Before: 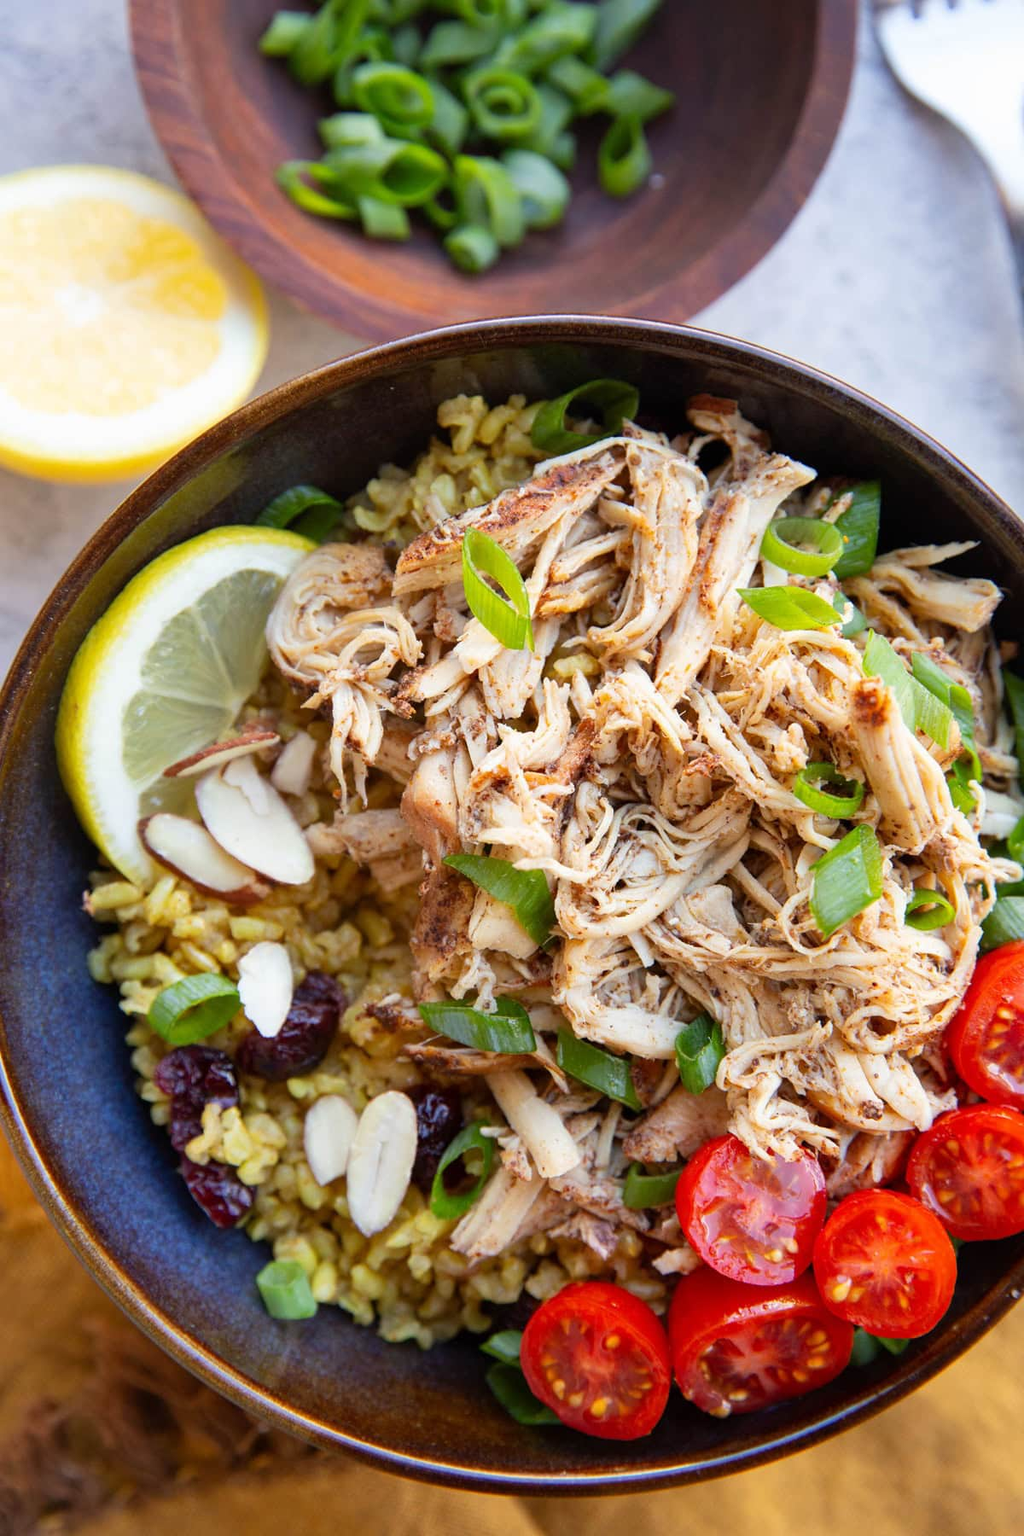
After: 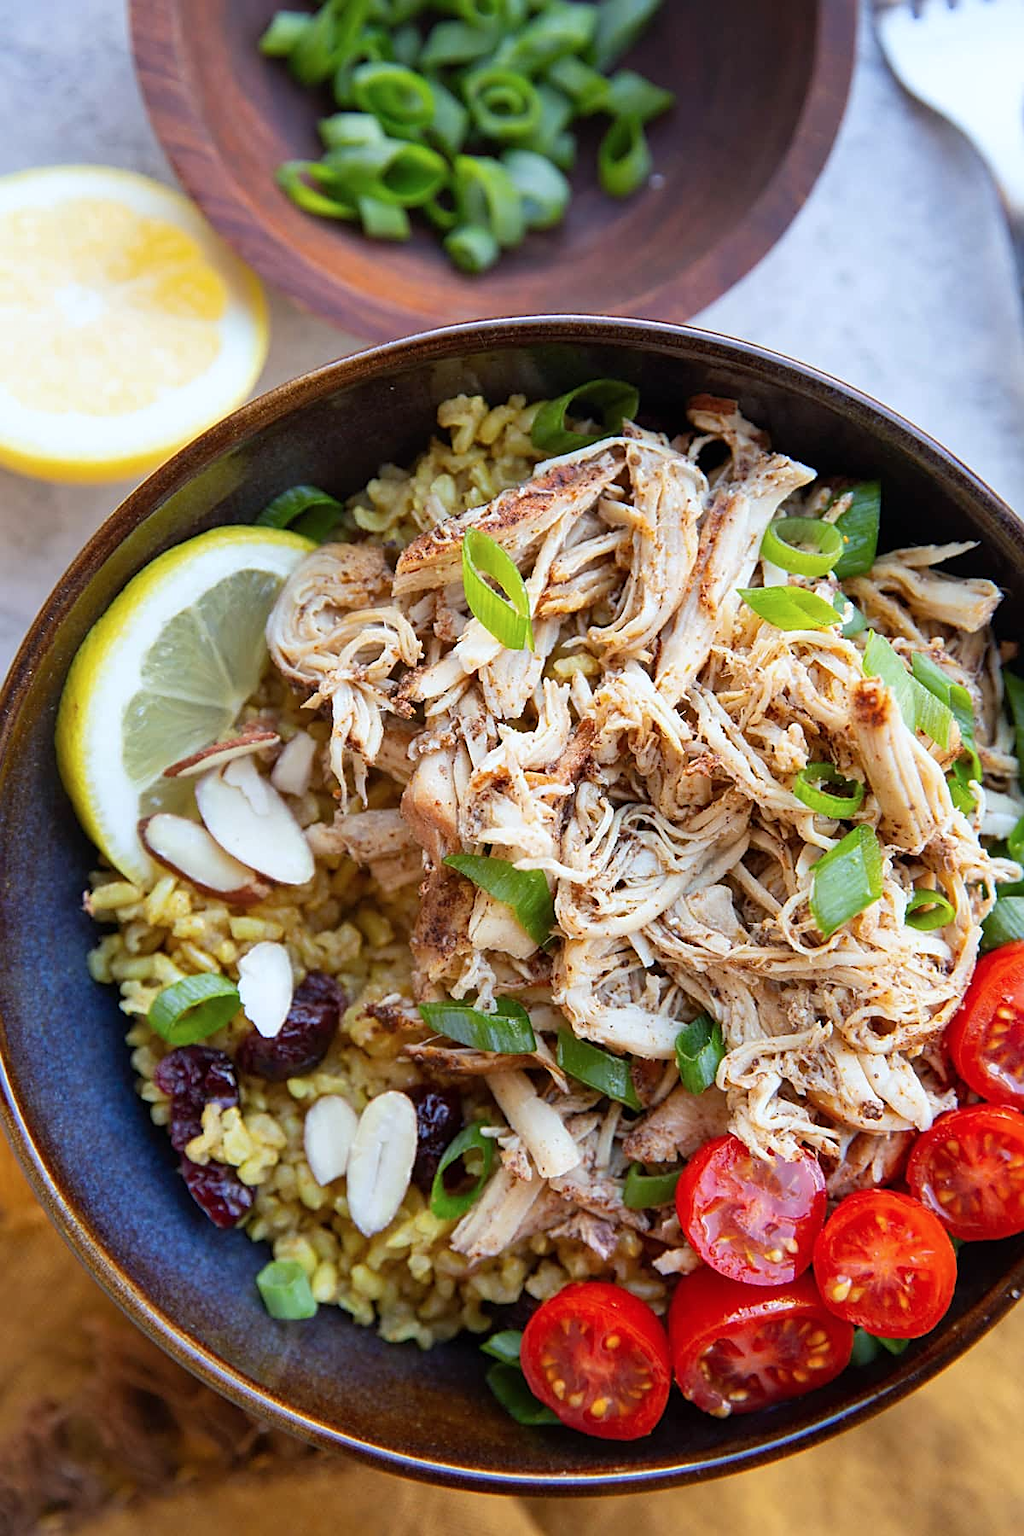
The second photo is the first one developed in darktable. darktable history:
color correction: highlights a* -0.137, highlights b* -5.91, shadows a* -0.137, shadows b* -0.137
sharpen: on, module defaults
white balance: red 0.978, blue 0.999
